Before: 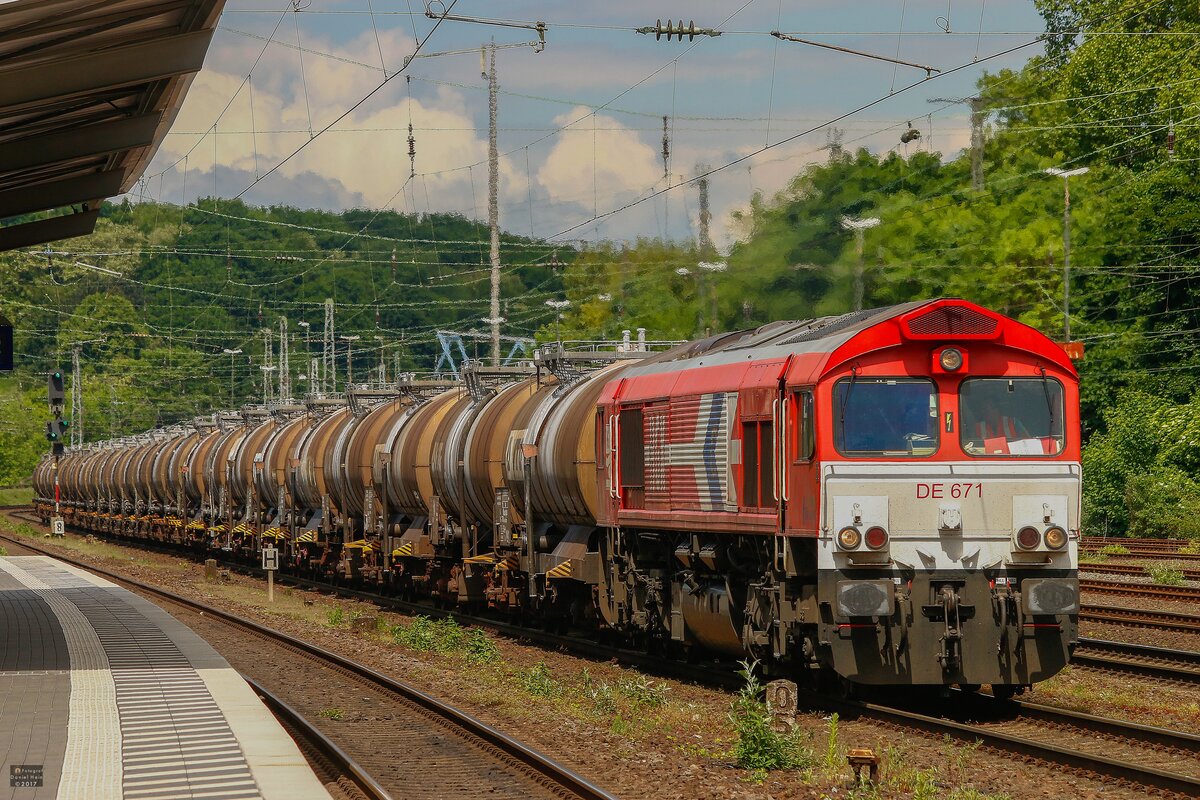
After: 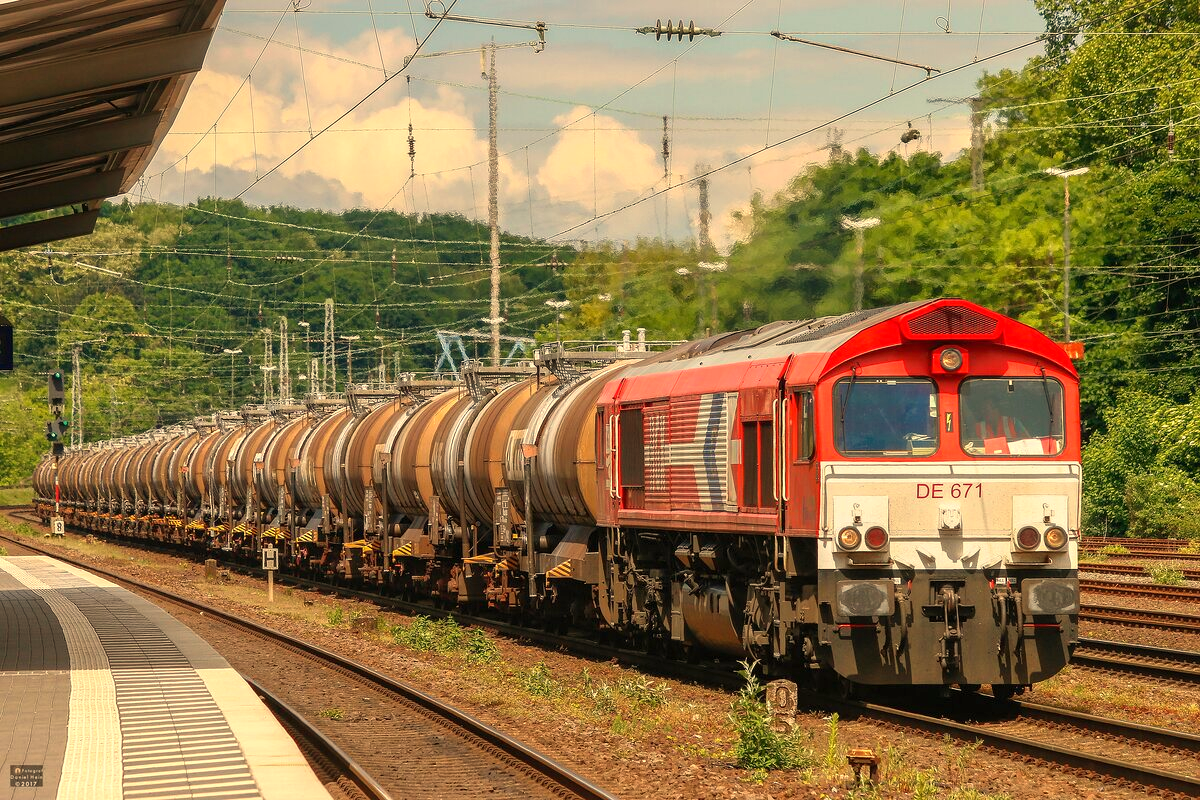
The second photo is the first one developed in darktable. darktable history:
exposure: exposure 0.669 EV, compensate highlight preservation false
white balance: red 1.123, blue 0.83
